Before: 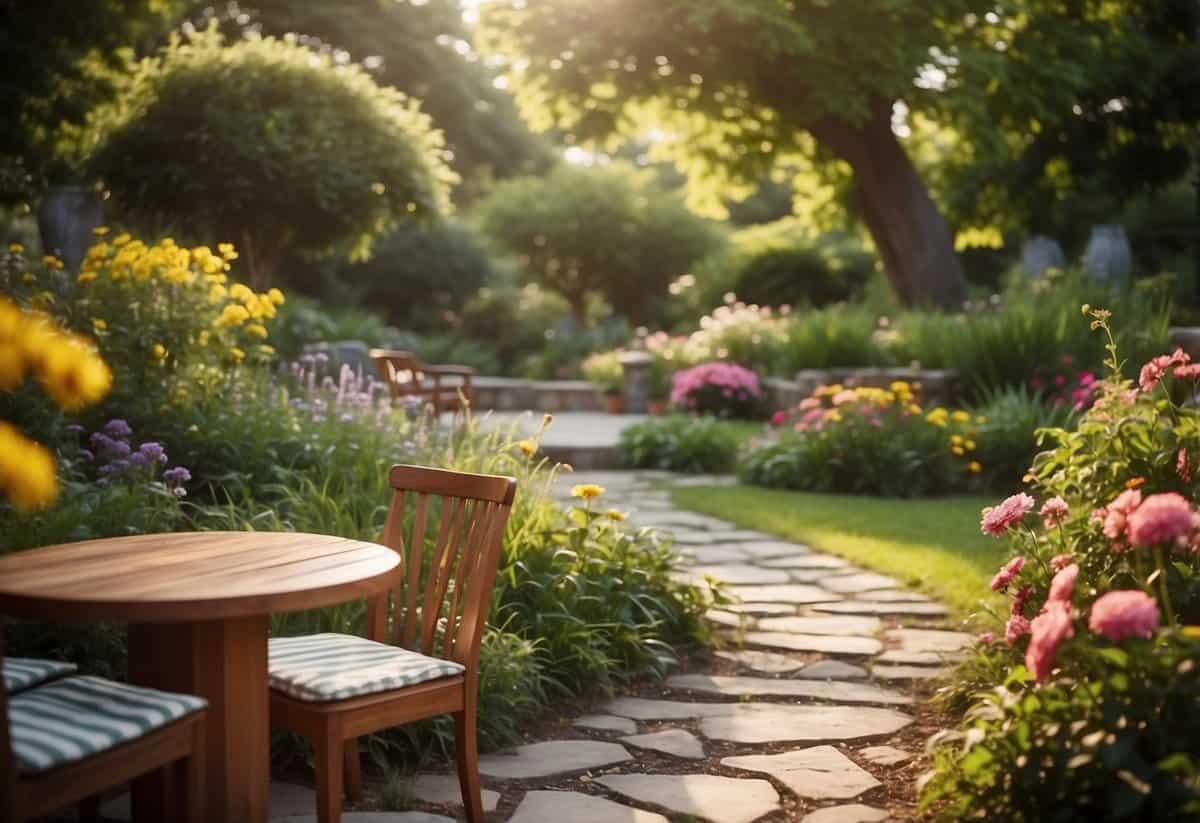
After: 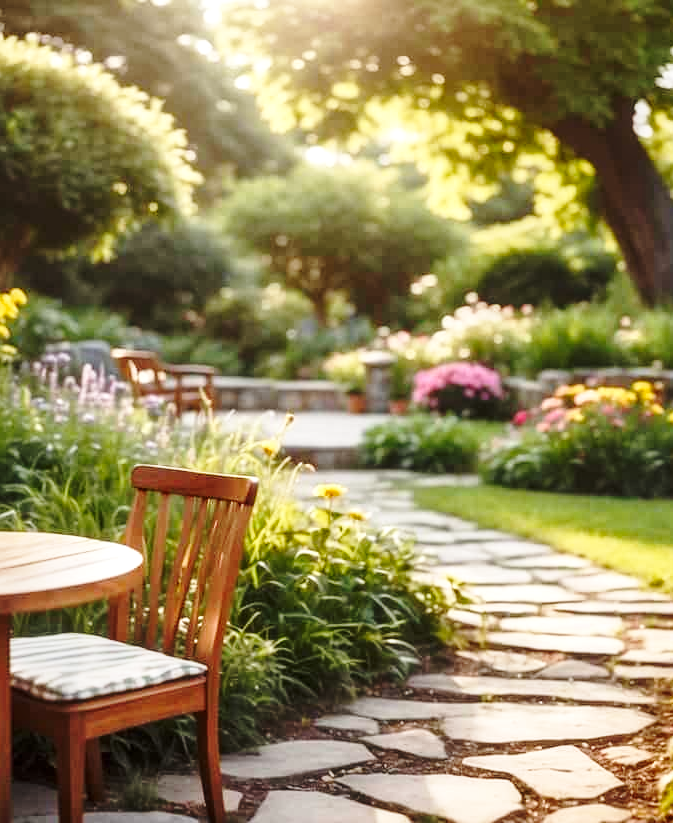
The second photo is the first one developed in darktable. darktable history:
base curve: curves: ch0 [(0, 0) (0.036, 0.037) (0.121, 0.228) (0.46, 0.76) (0.859, 0.983) (1, 1)], preserve colors none
crop: left 21.543%, right 22.325%
local contrast: on, module defaults
